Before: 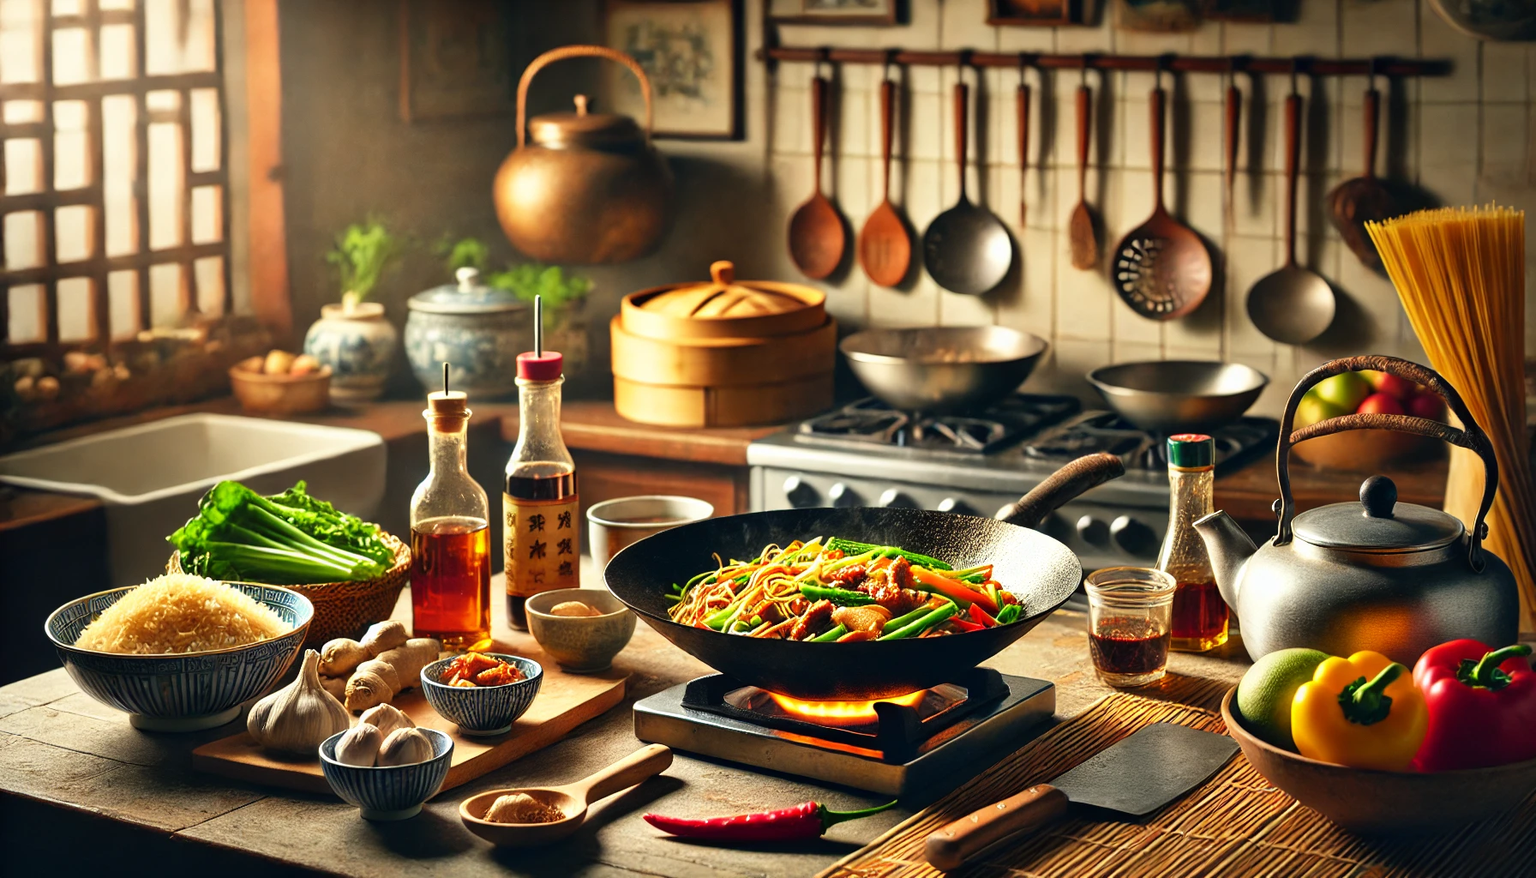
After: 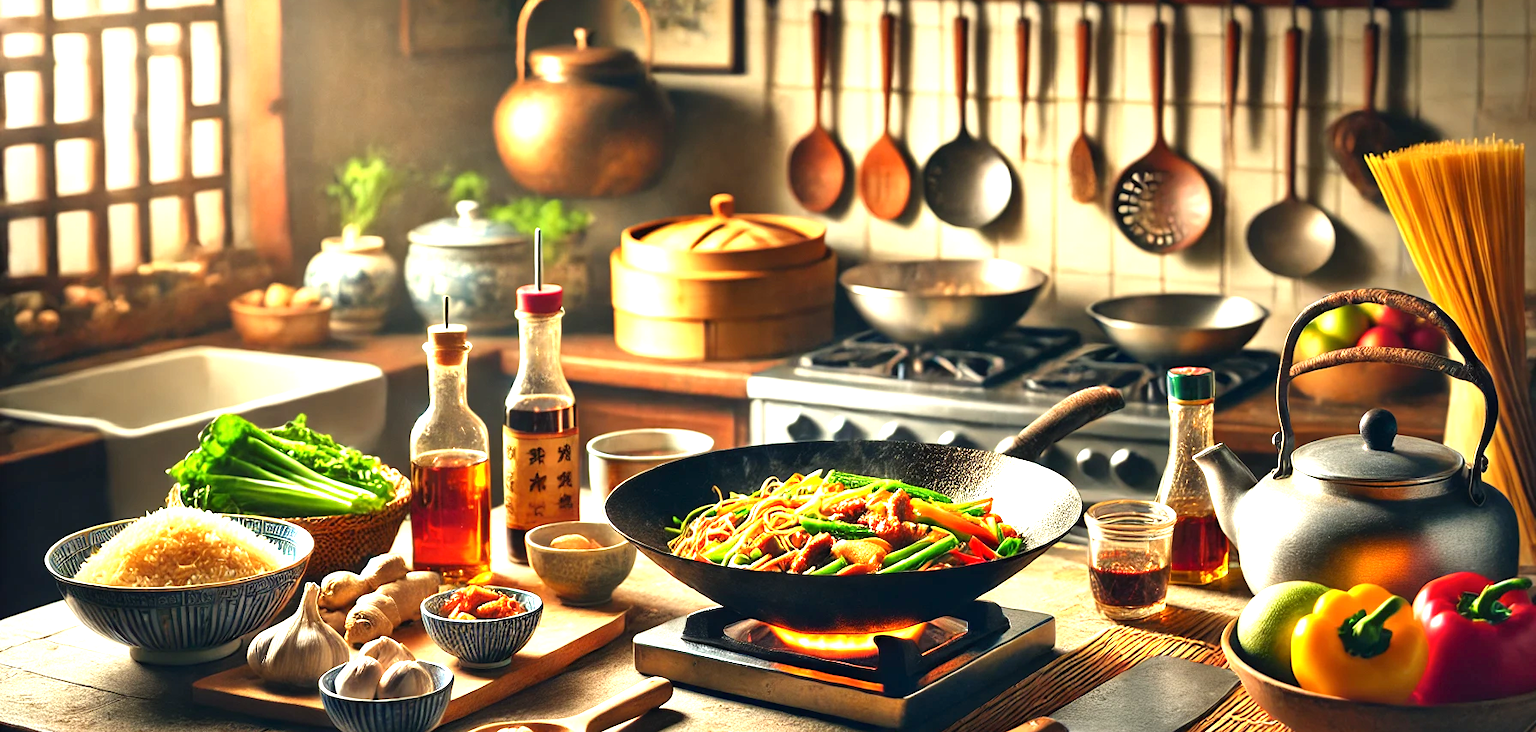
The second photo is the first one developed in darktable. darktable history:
shadows and highlights: shadows 32, highlights -32, soften with gaussian
exposure: exposure 0.999 EV, compensate highlight preservation false
crop: top 7.625%, bottom 8.027%
